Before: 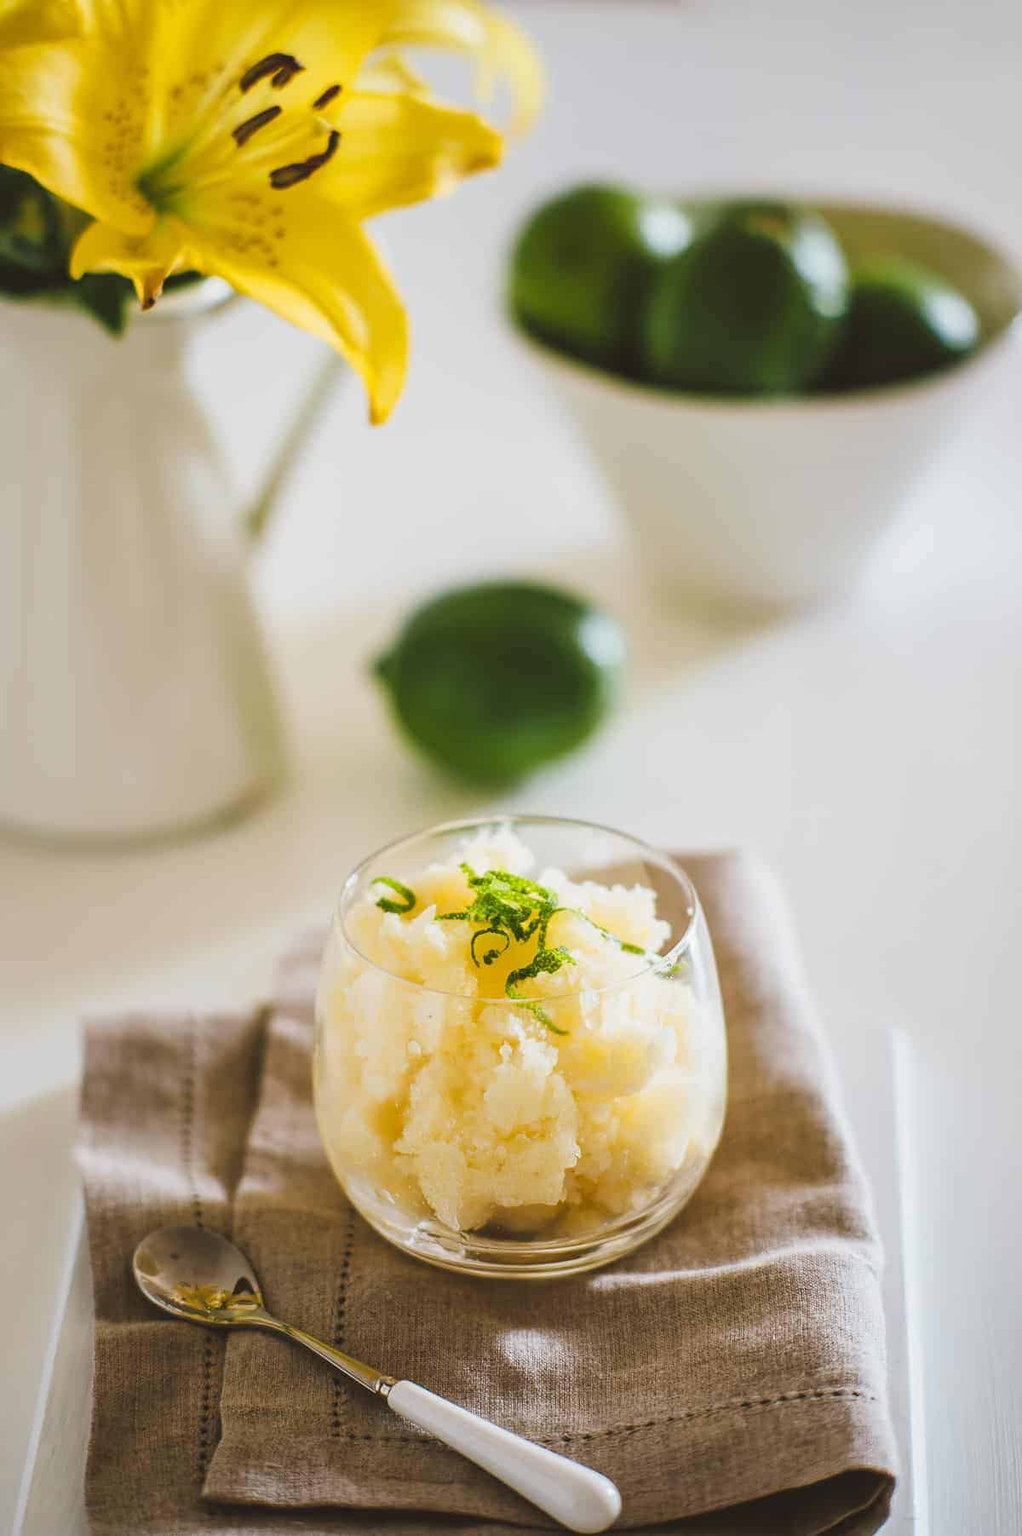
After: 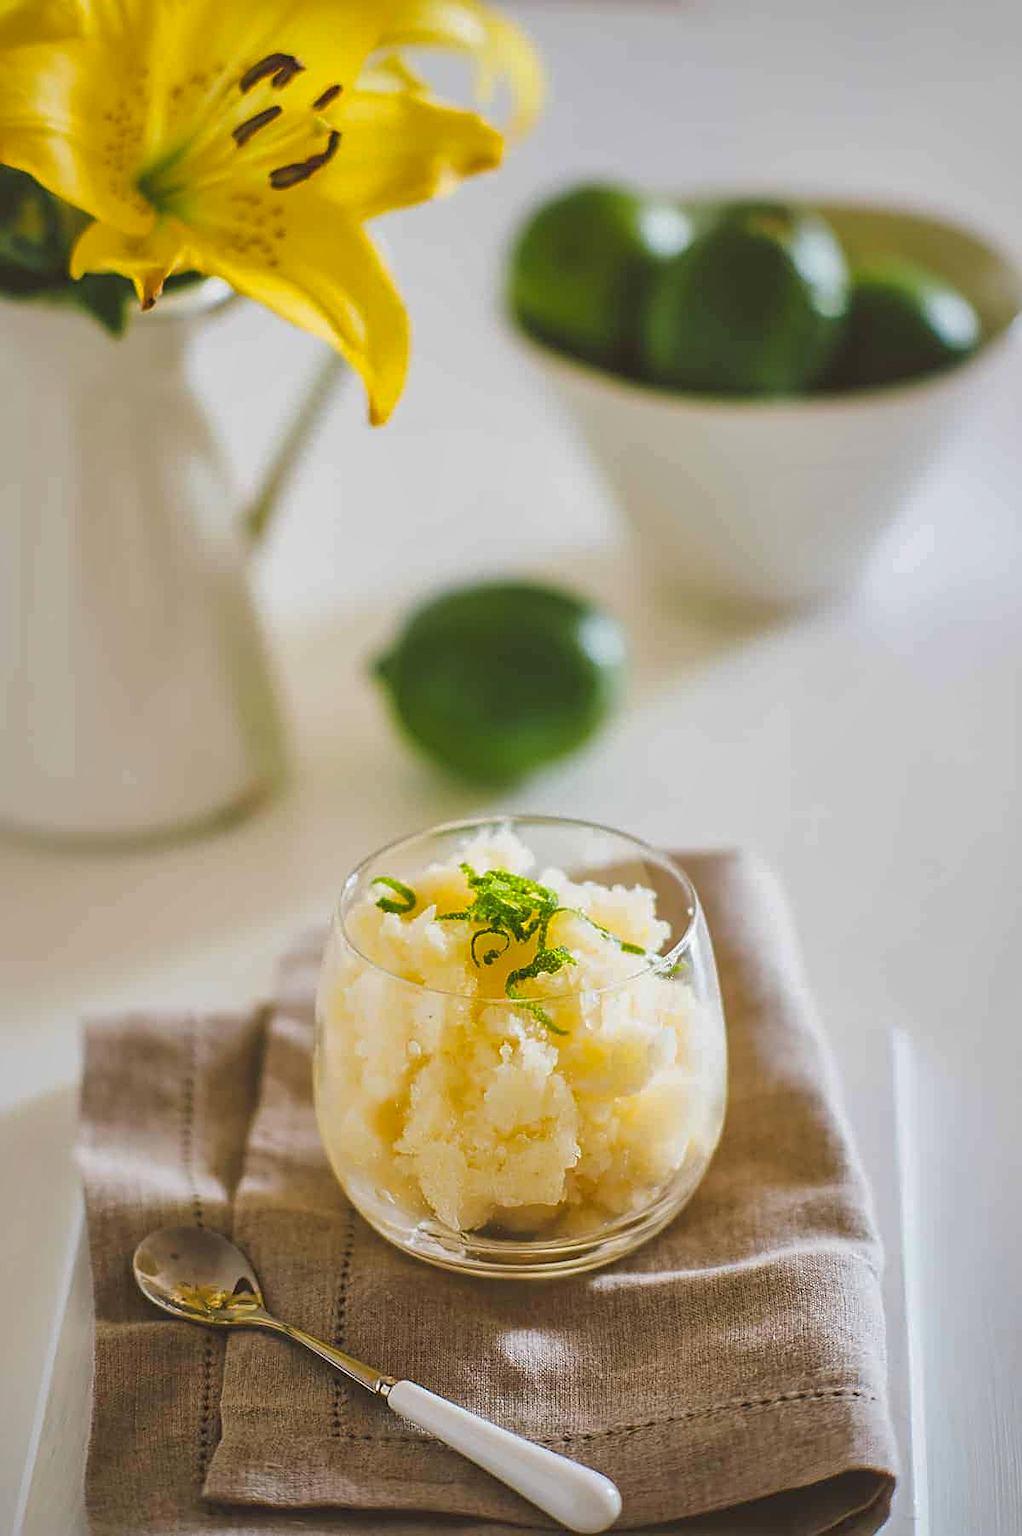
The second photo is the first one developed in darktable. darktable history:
sharpen: on, module defaults
shadows and highlights: highlights color adjustment 89.78%
